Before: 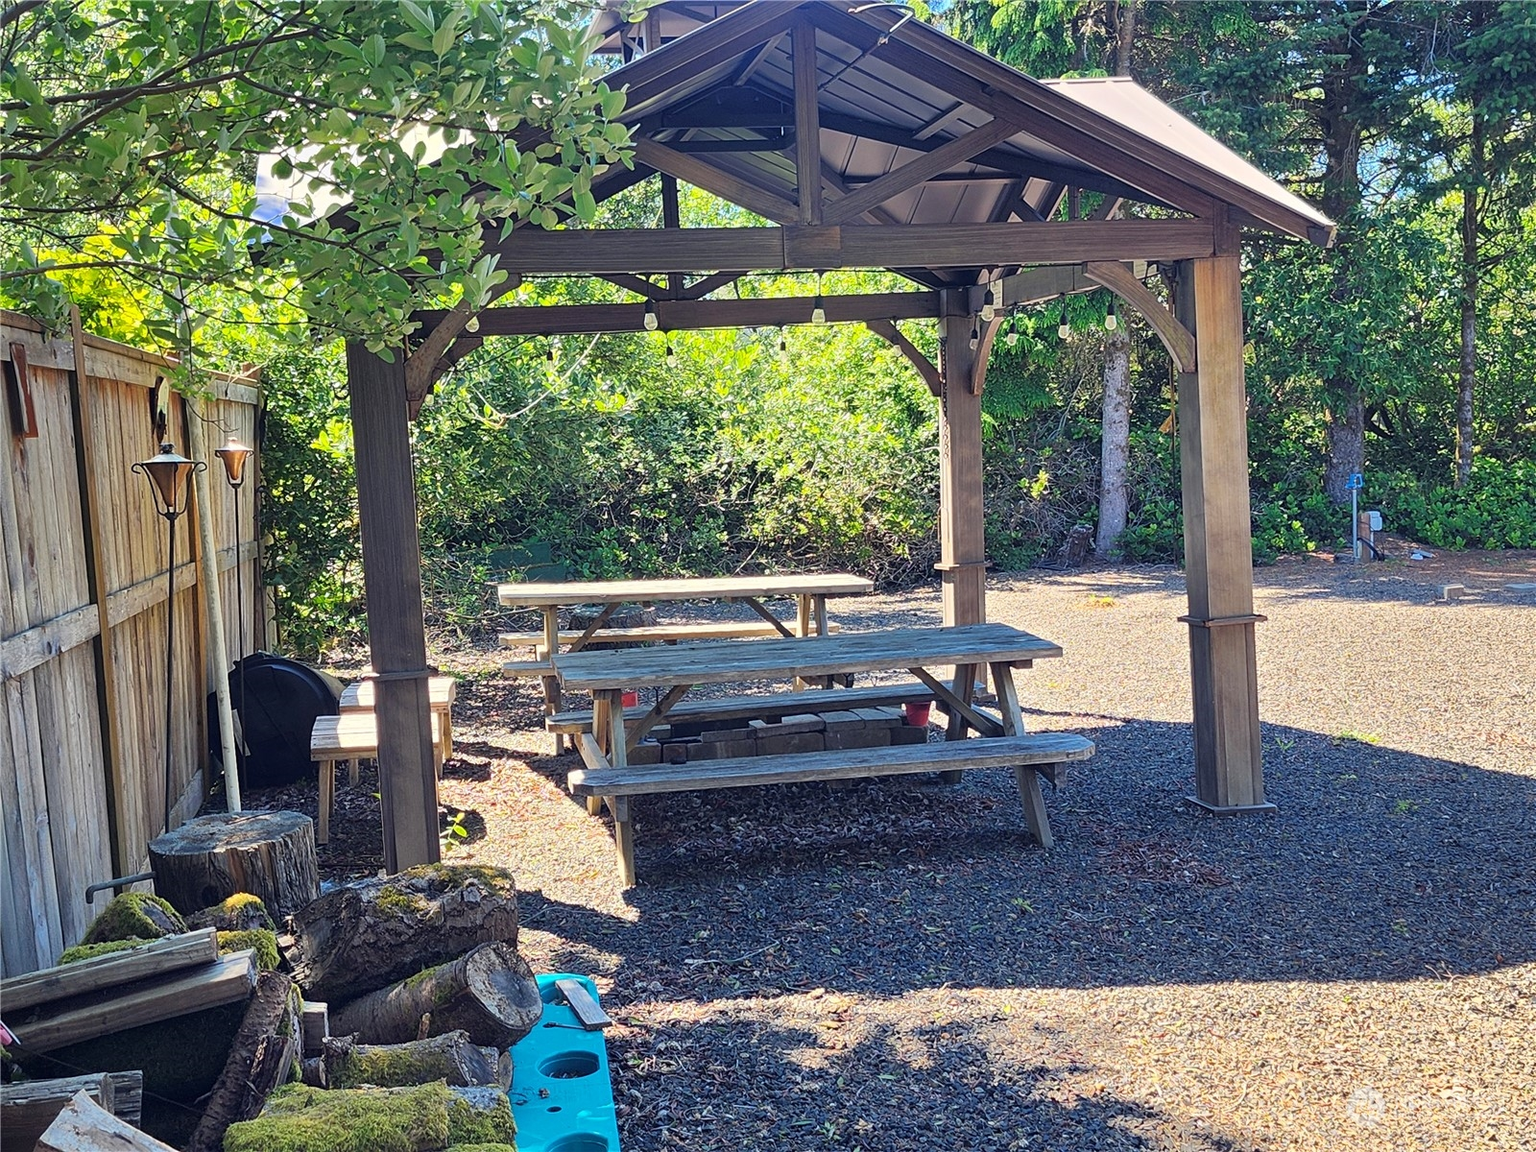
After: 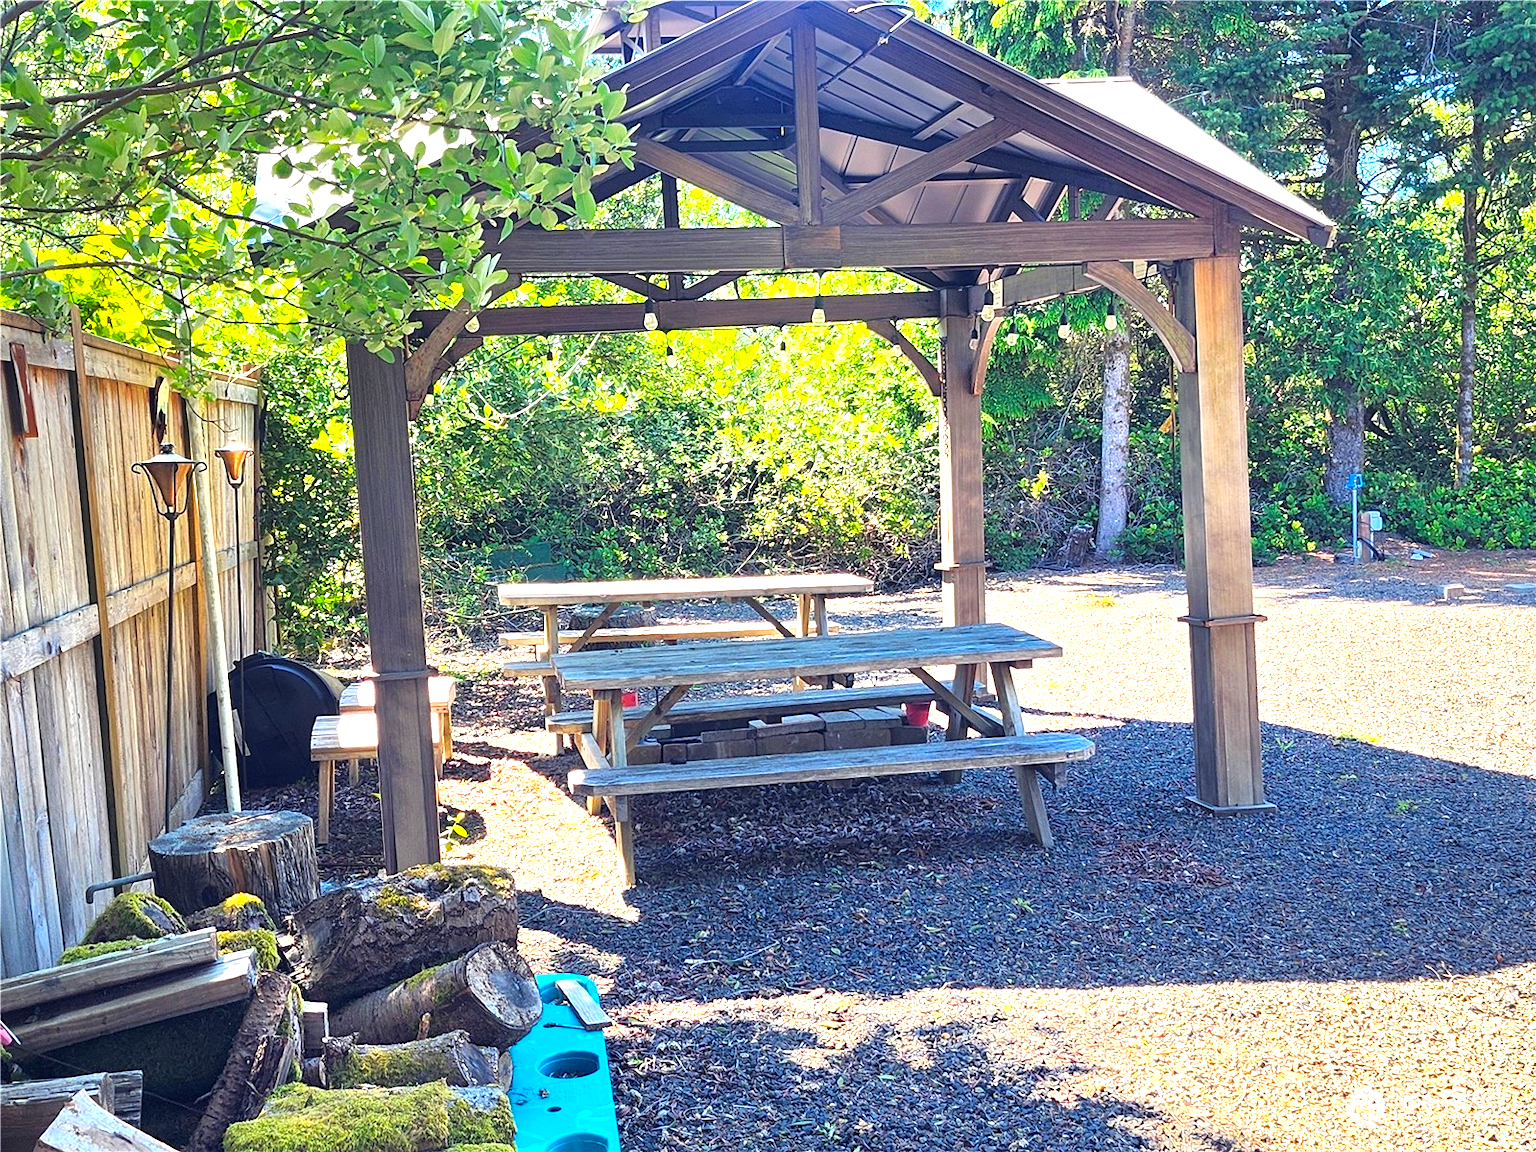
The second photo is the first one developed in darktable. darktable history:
color balance rgb: perceptual saturation grading › global saturation 20%, global vibrance 10%
exposure: black level correction 0, exposure 1 EV, compensate exposure bias true, compensate highlight preservation false
